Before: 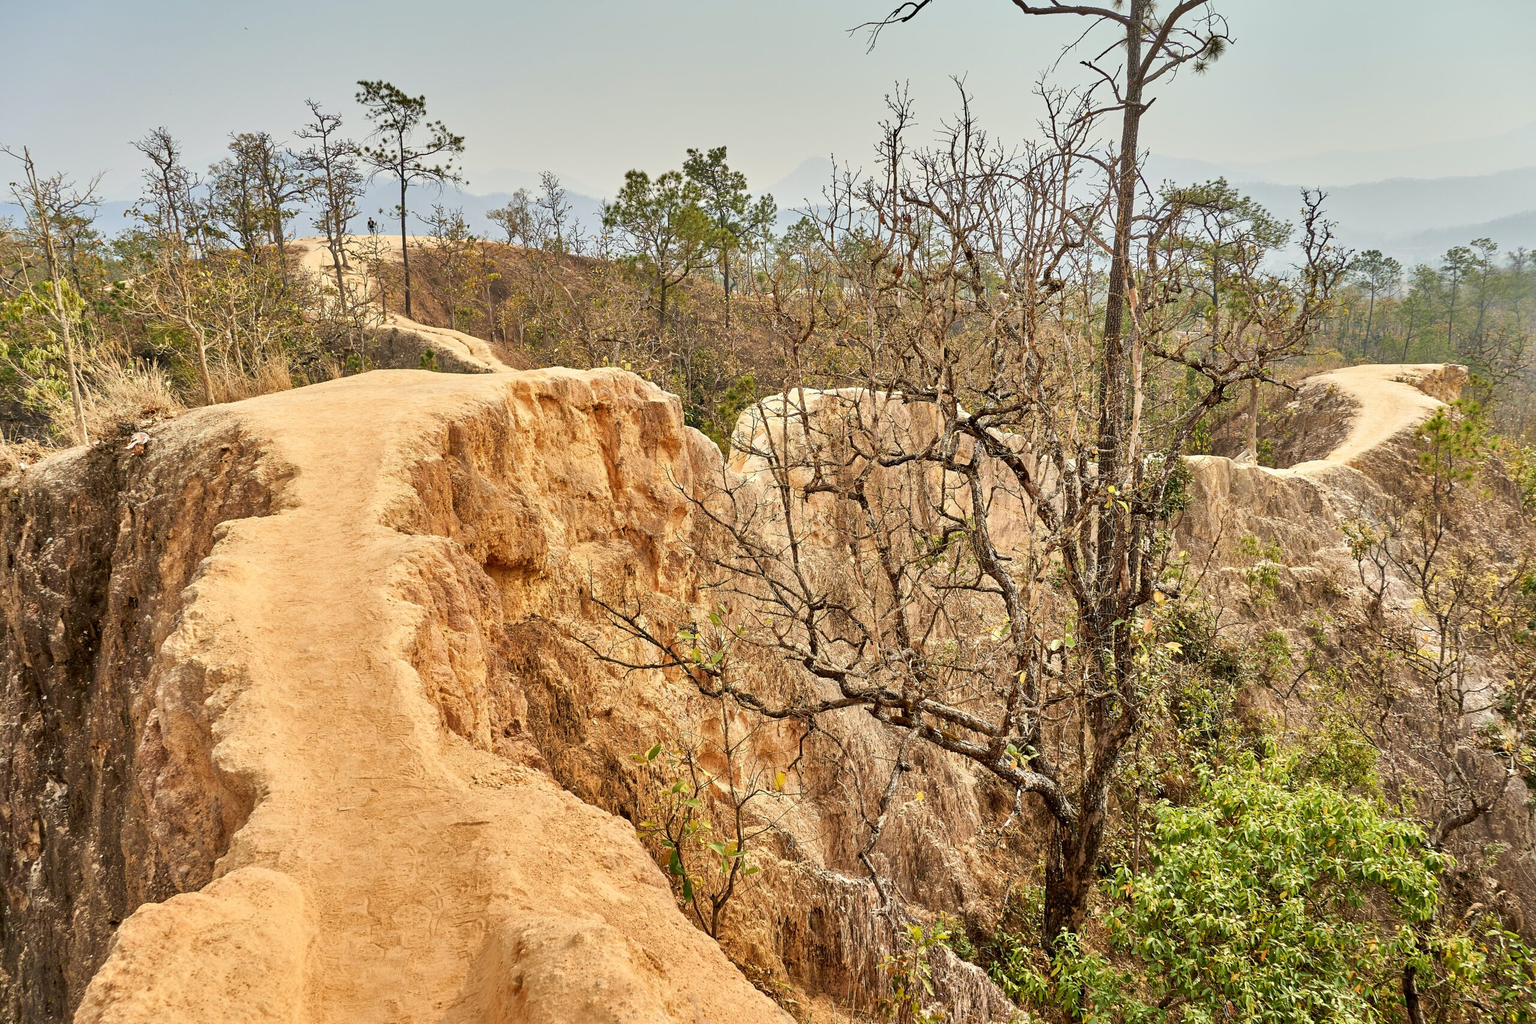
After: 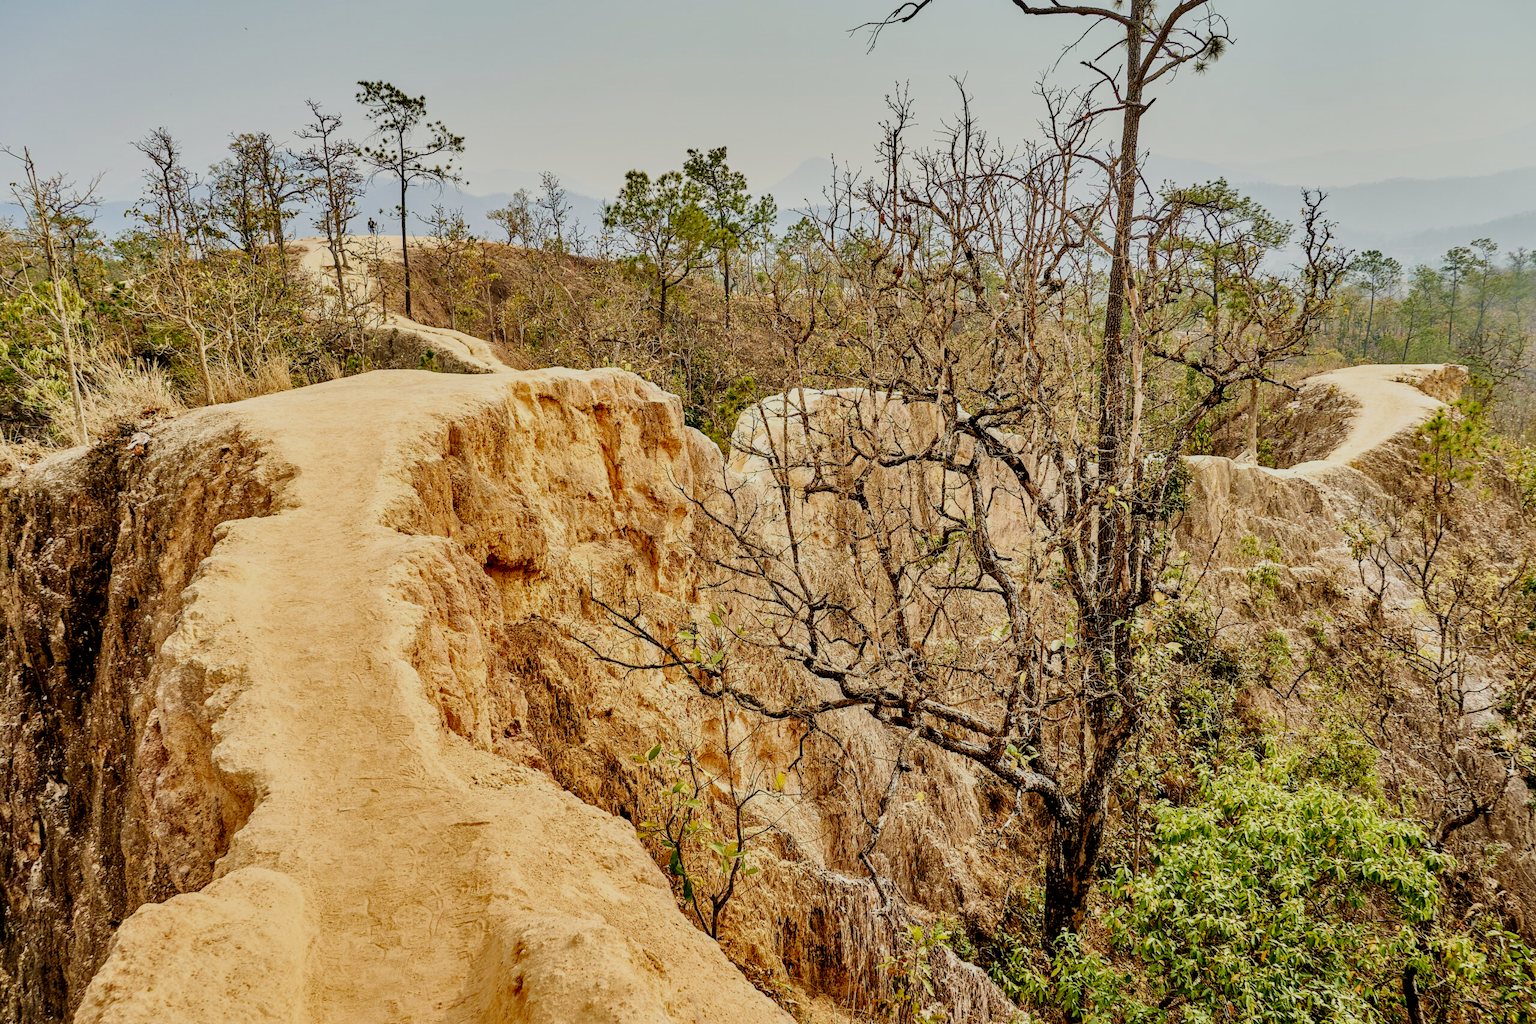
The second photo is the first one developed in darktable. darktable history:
filmic rgb: black relative exposure -4.62 EV, white relative exposure 4.77 EV, hardness 2.36, latitude 36.12%, contrast 1.041, highlights saturation mix 1.45%, shadows ↔ highlights balance 1.23%, add noise in highlights 0, preserve chrominance no, color science v3 (2019), use custom middle-gray values true, contrast in highlights soft
velvia: on, module defaults
local contrast: on, module defaults
